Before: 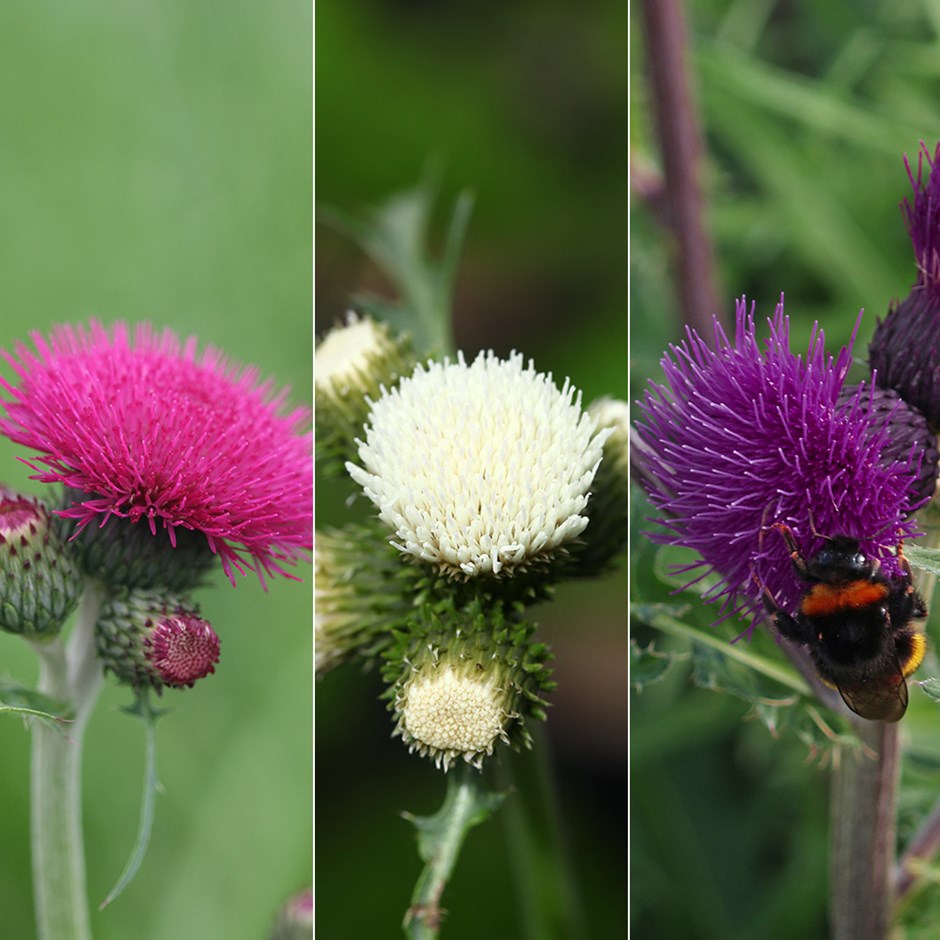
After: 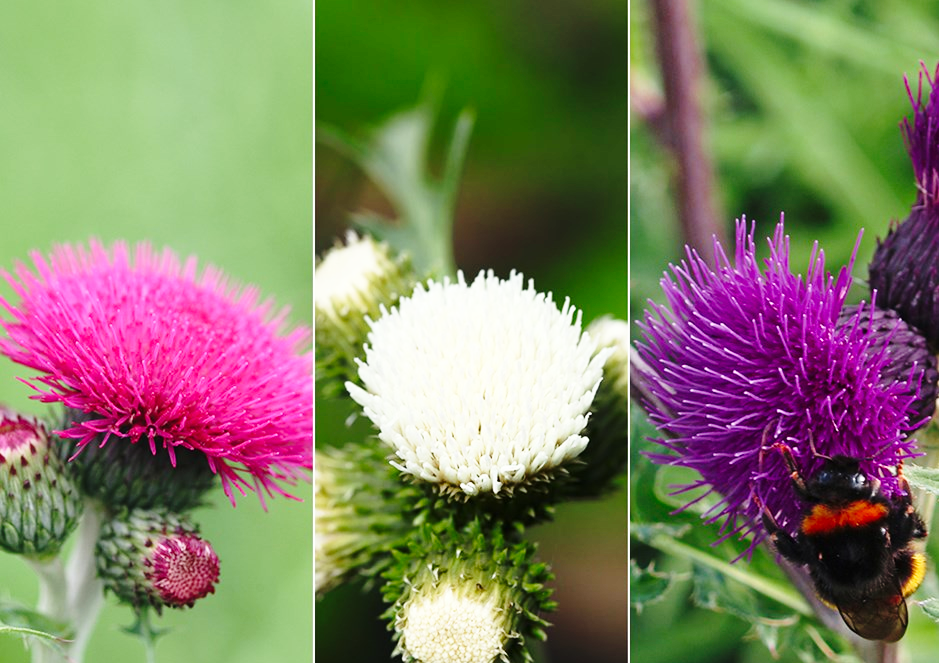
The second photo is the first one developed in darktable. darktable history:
crop and rotate: top 8.6%, bottom 20.812%
base curve: curves: ch0 [(0, 0) (0.028, 0.03) (0.121, 0.232) (0.46, 0.748) (0.859, 0.968) (1, 1)], preserve colors none
